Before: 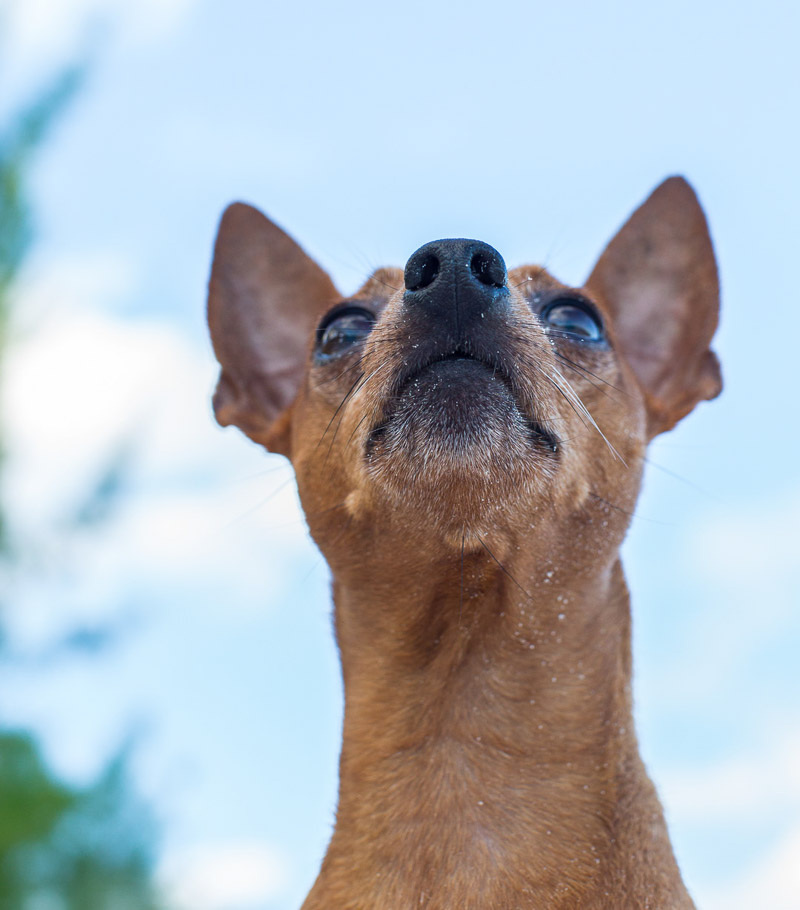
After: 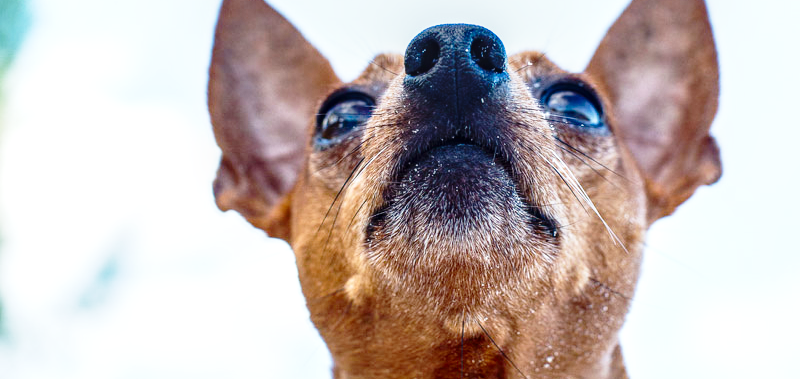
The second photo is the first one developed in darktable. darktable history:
base curve: curves: ch0 [(0, 0) (0.028, 0.03) (0.105, 0.232) (0.387, 0.748) (0.754, 0.968) (1, 1)], preserve colors none
crop and rotate: top 23.671%, bottom 34.667%
local contrast: on, module defaults
contrast brightness saturation: contrast 0.066, brightness -0.126, saturation 0.047
